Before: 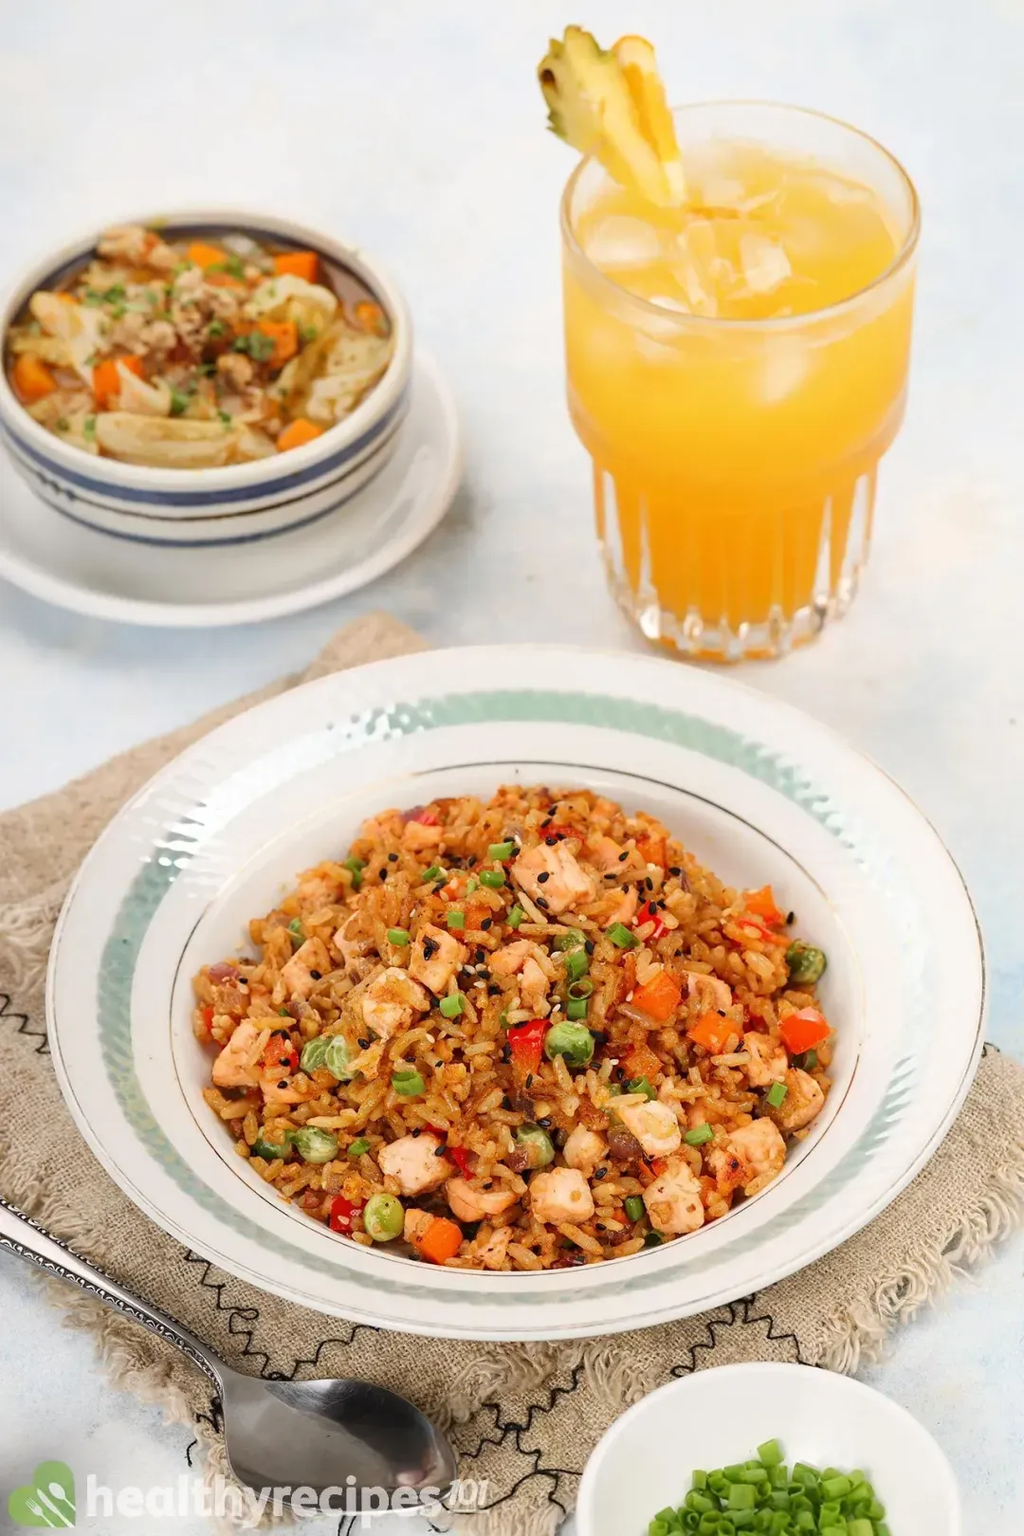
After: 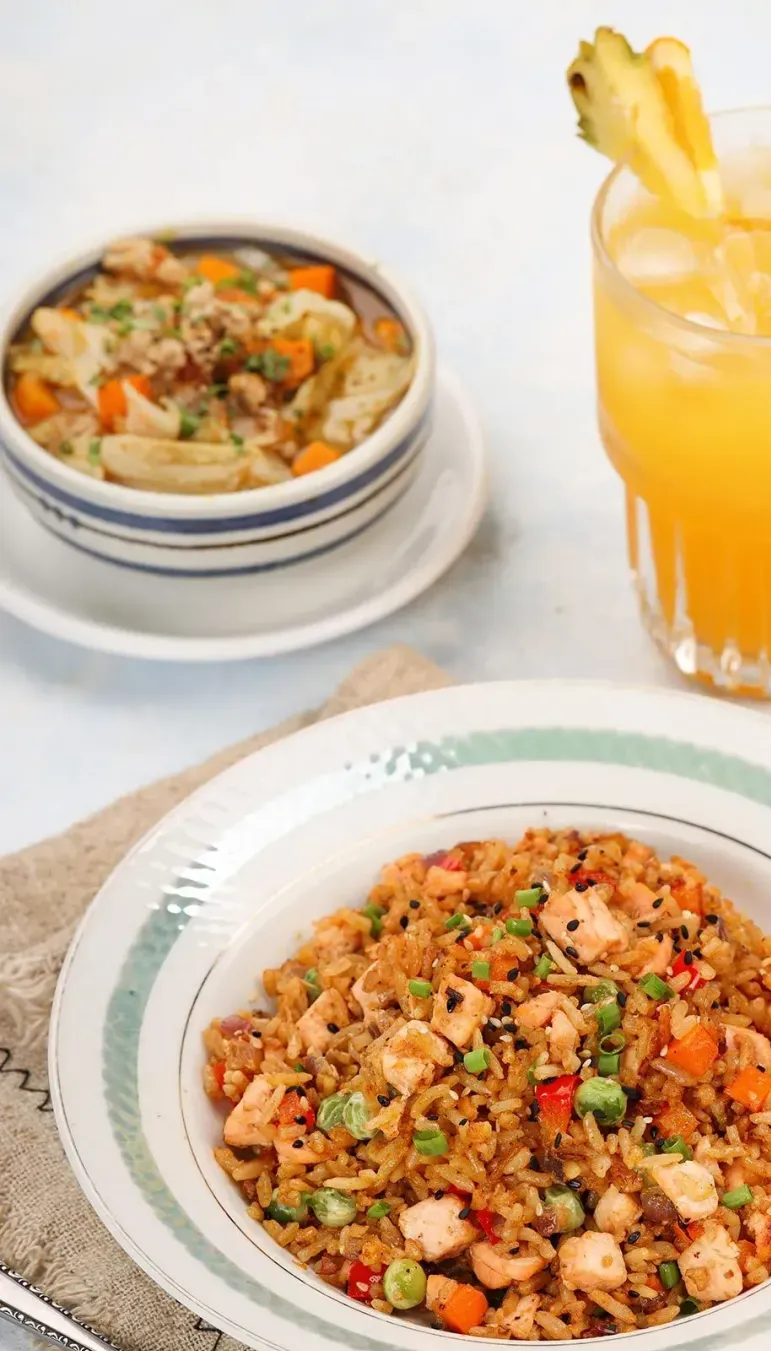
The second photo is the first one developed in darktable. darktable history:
crop: right 28.559%, bottom 16.595%
